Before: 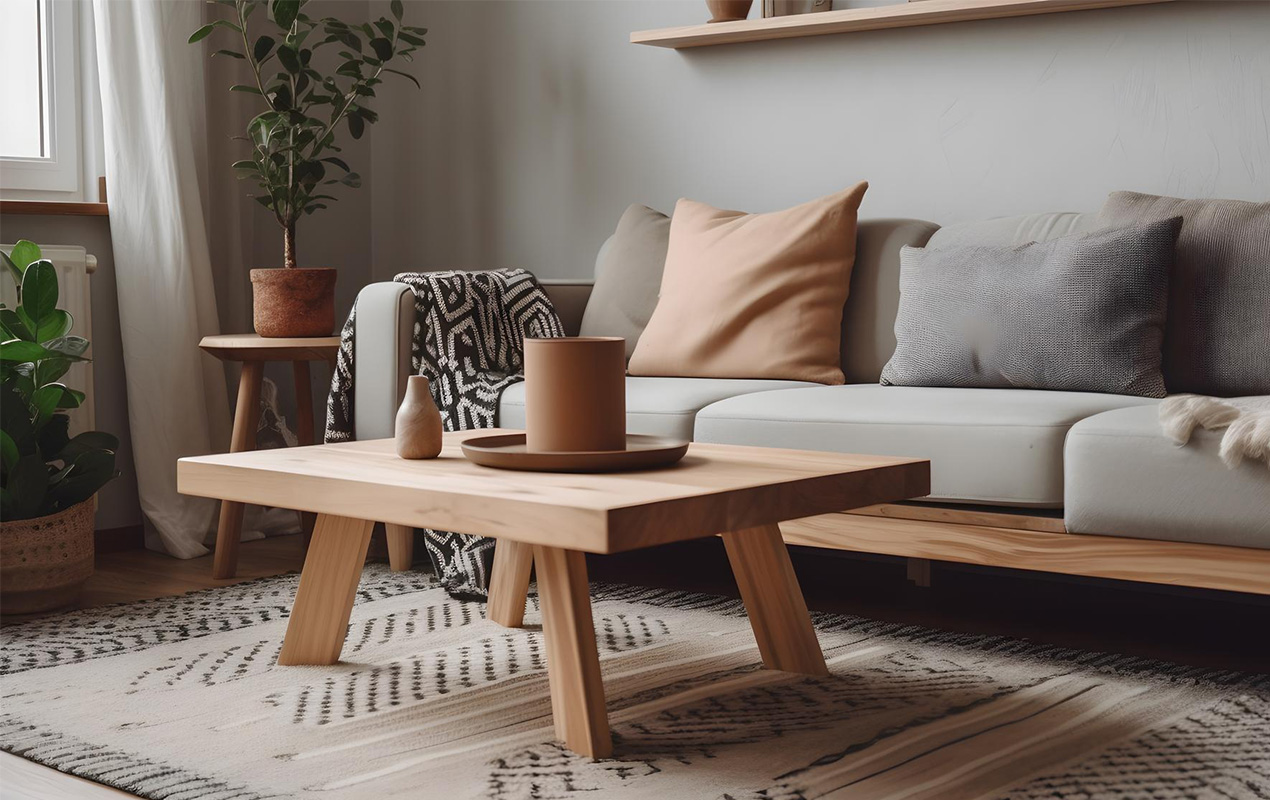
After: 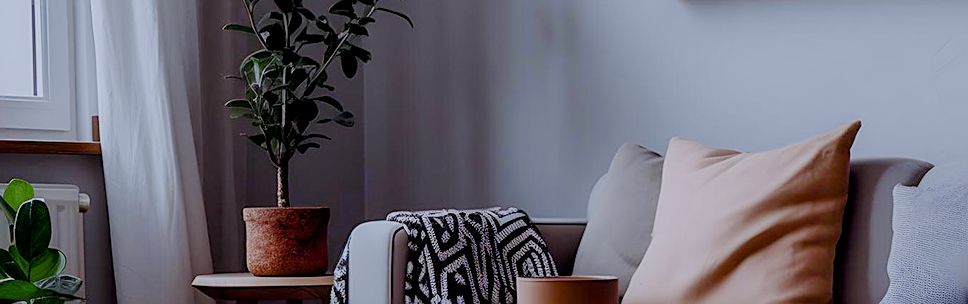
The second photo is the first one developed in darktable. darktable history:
crop: left 0.579%, top 7.627%, right 23.167%, bottom 54.275%
white balance: red 0.926, green 1.003, blue 1.133
color calibration: illuminant as shot in camera, x 0.358, y 0.373, temperature 4628.91 K
local contrast: on, module defaults
sharpen: on, module defaults
color balance rgb: shadows lift › chroma 3%, shadows lift › hue 280.8°, power › hue 330°, highlights gain › chroma 3%, highlights gain › hue 75.6°, global offset › luminance -1%, perceptual saturation grading › global saturation 20%, perceptual saturation grading › highlights -25%, perceptual saturation grading › shadows 50%, global vibrance 20%
filmic rgb: black relative exposure -6.98 EV, white relative exposure 5.63 EV, hardness 2.86
tone equalizer: on, module defaults
